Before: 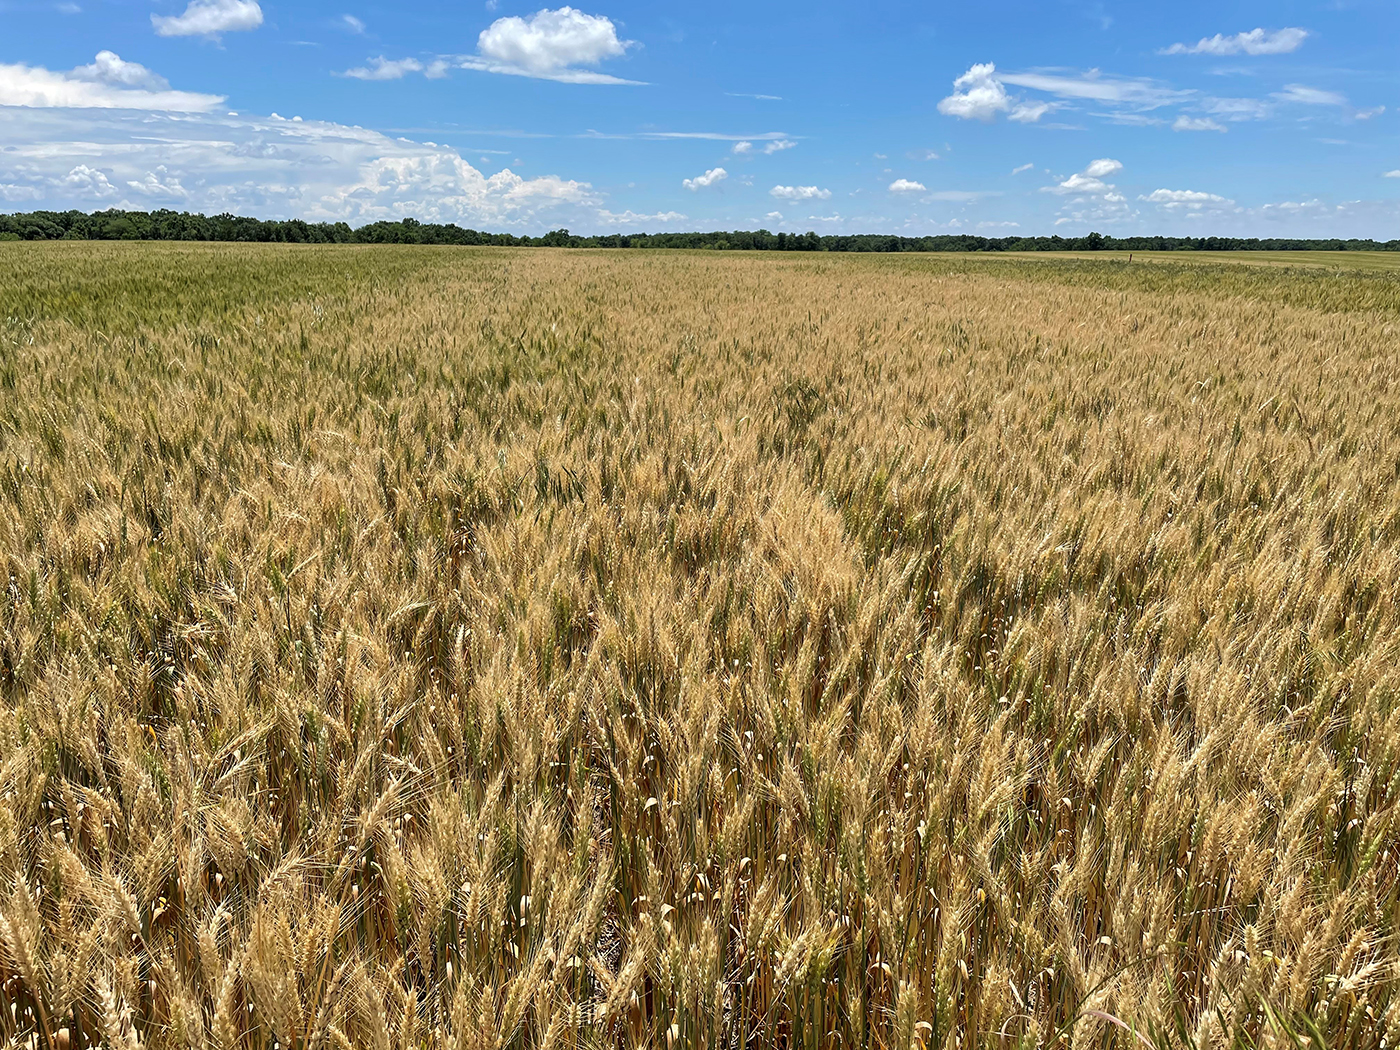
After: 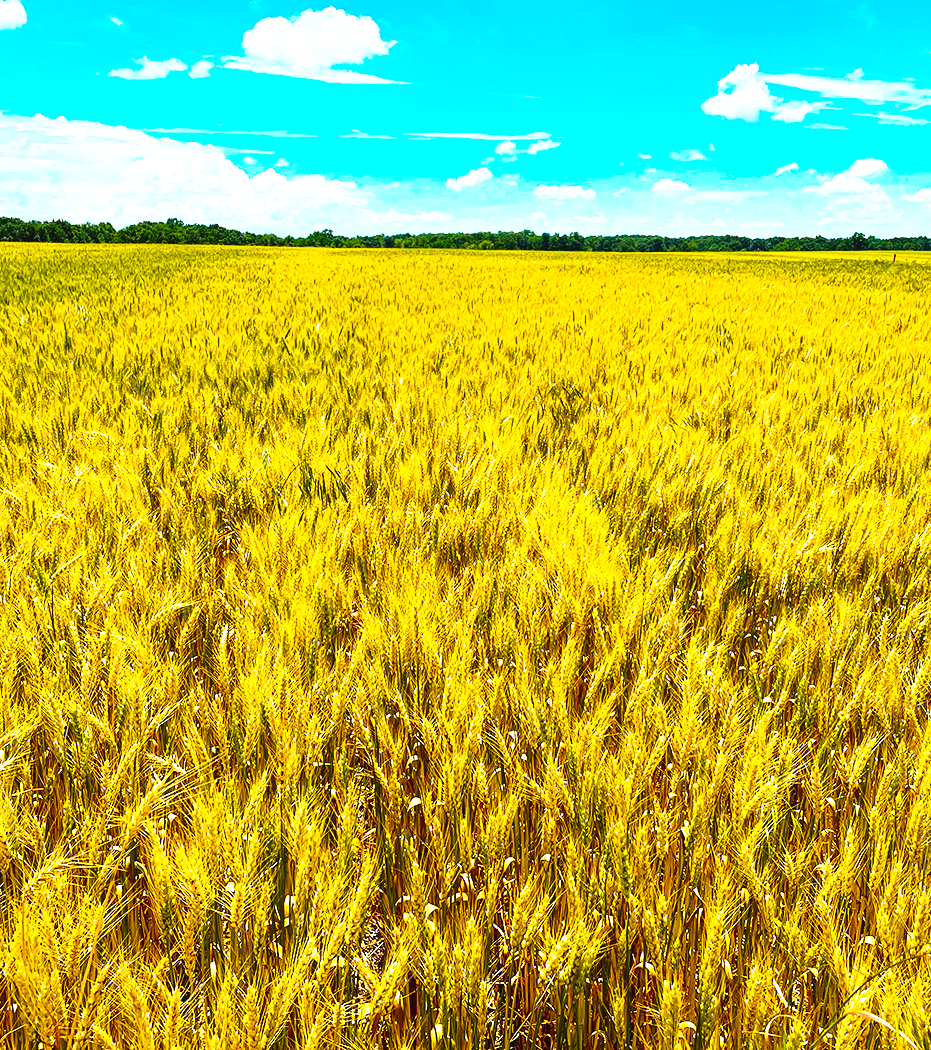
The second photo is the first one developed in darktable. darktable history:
base curve: curves: ch0 [(0, 0) (0.026, 0.03) (0.109, 0.232) (0.351, 0.748) (0.669, 0.968) (1, 1)], preserve colors none
contrast equalizer: y [[0.439, 0.44, 0.442, 0.457, 0.493, 0.498], [0.5 ×6], [0.5 ×6], [0 ×6], [0 ×6]], mix 0.76
crop: left 16.899%, right 16.556%
color balance rgb: linear chroma grading › shadows -40%, linear chroma grading › highlights 40%, linear chroma grading › global chroma 45%, linear chroma grading › mid-tones -30%, perceptual saturation grading › global saturation 55%, perceptual saturation grading › highlights -50%, perceptual saturation grading › mid-tones 40%, perceptual saturation grading › shadows 30%, perceptual brilliance grading › global brilliance 20%, perceptual brilliance grading › shadows -40%, global vibrance 35%
